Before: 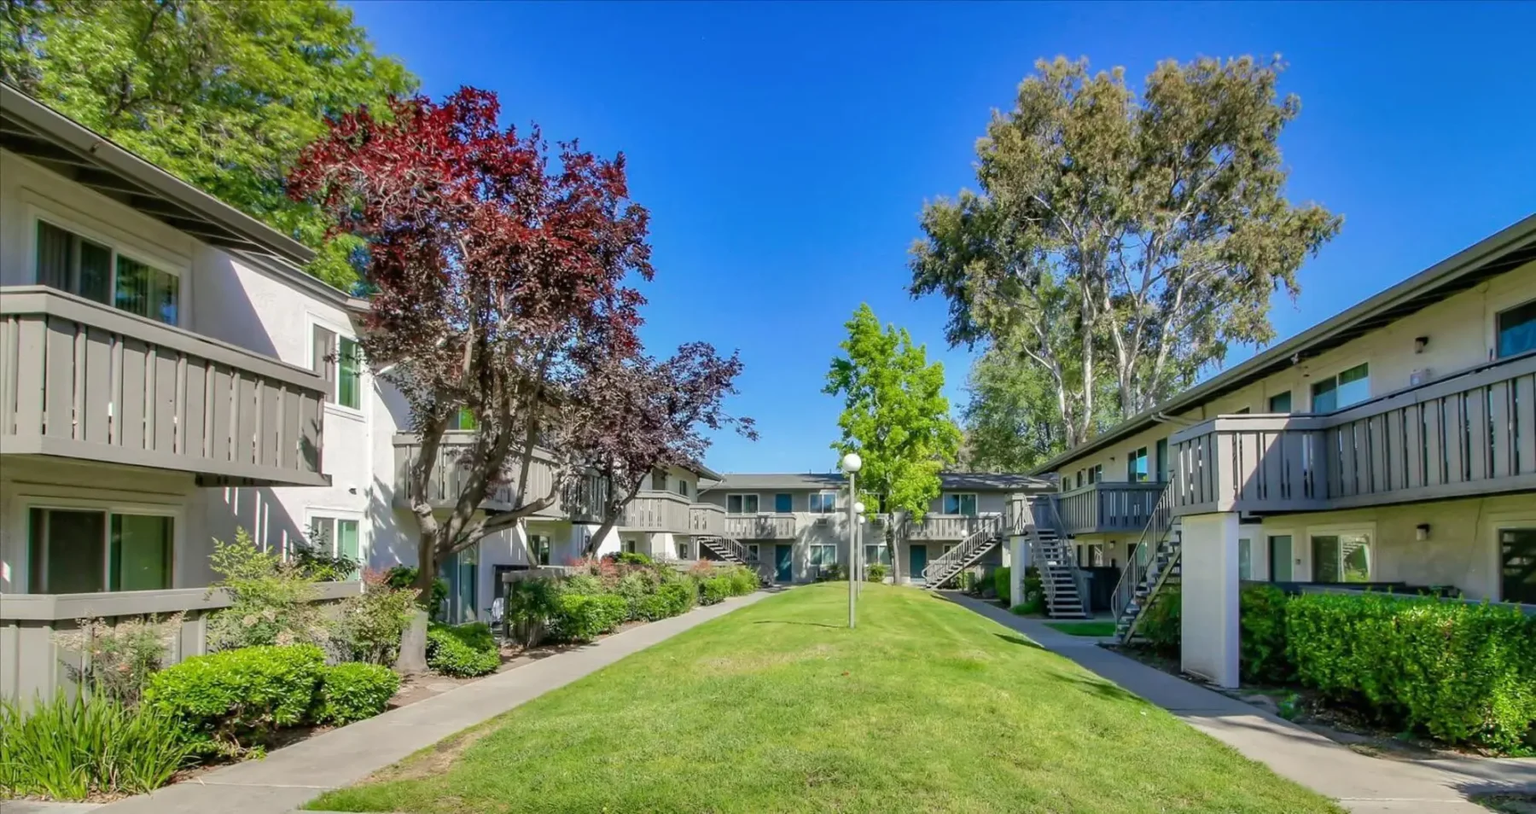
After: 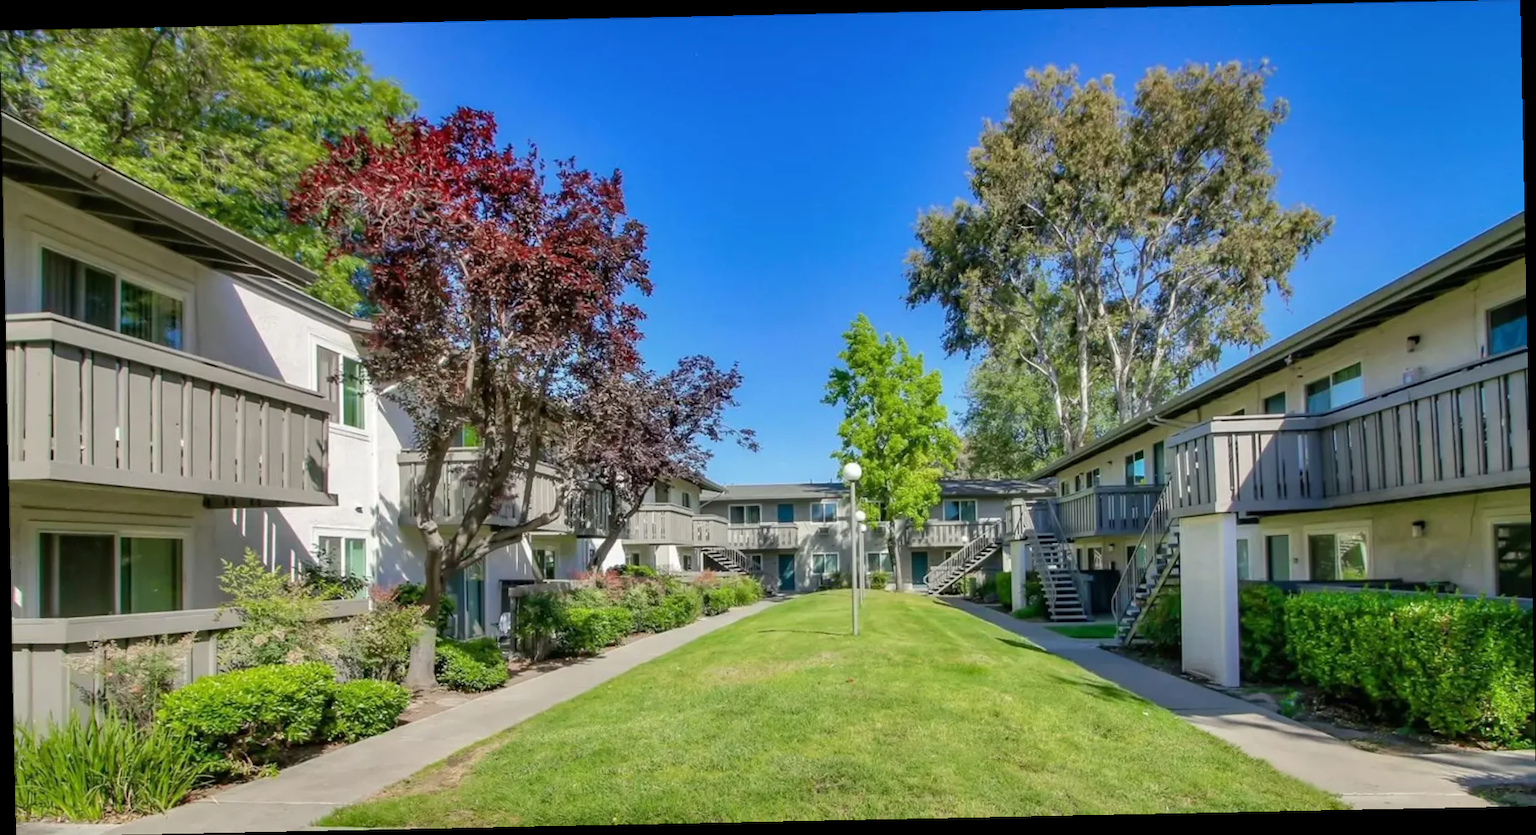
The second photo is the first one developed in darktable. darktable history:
rotate and perspective: rotation -1.17°, automatic cropping off
